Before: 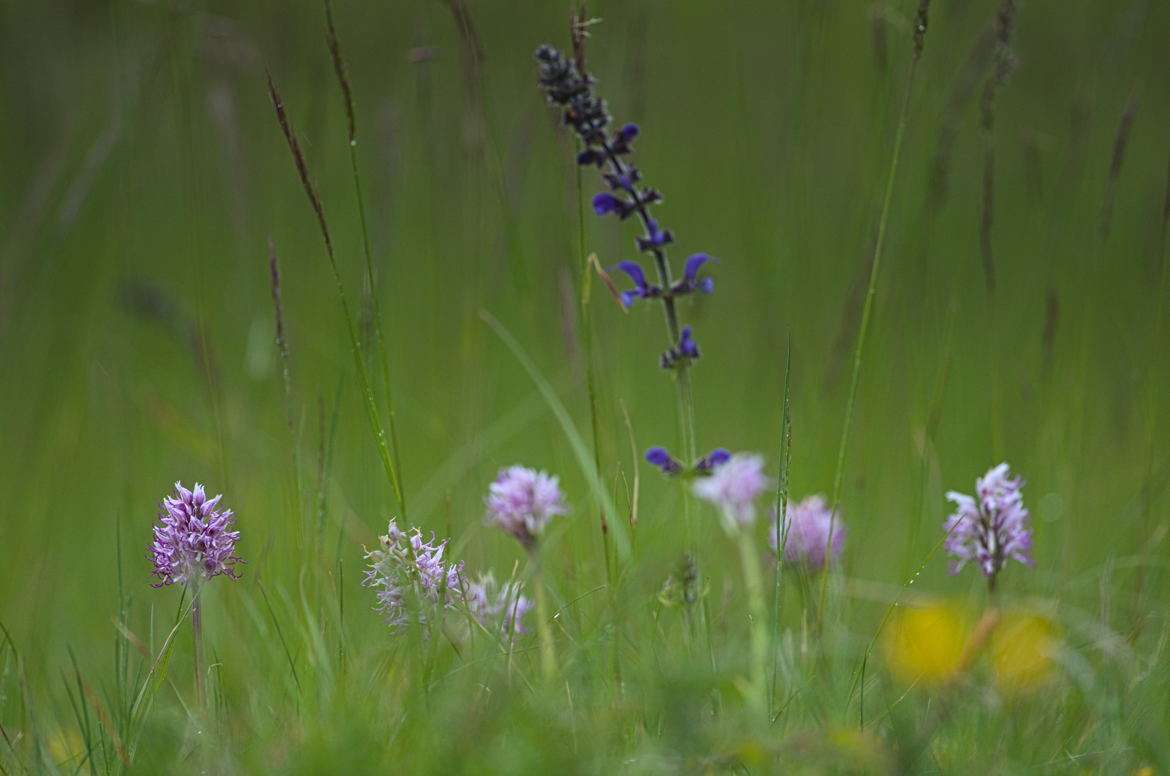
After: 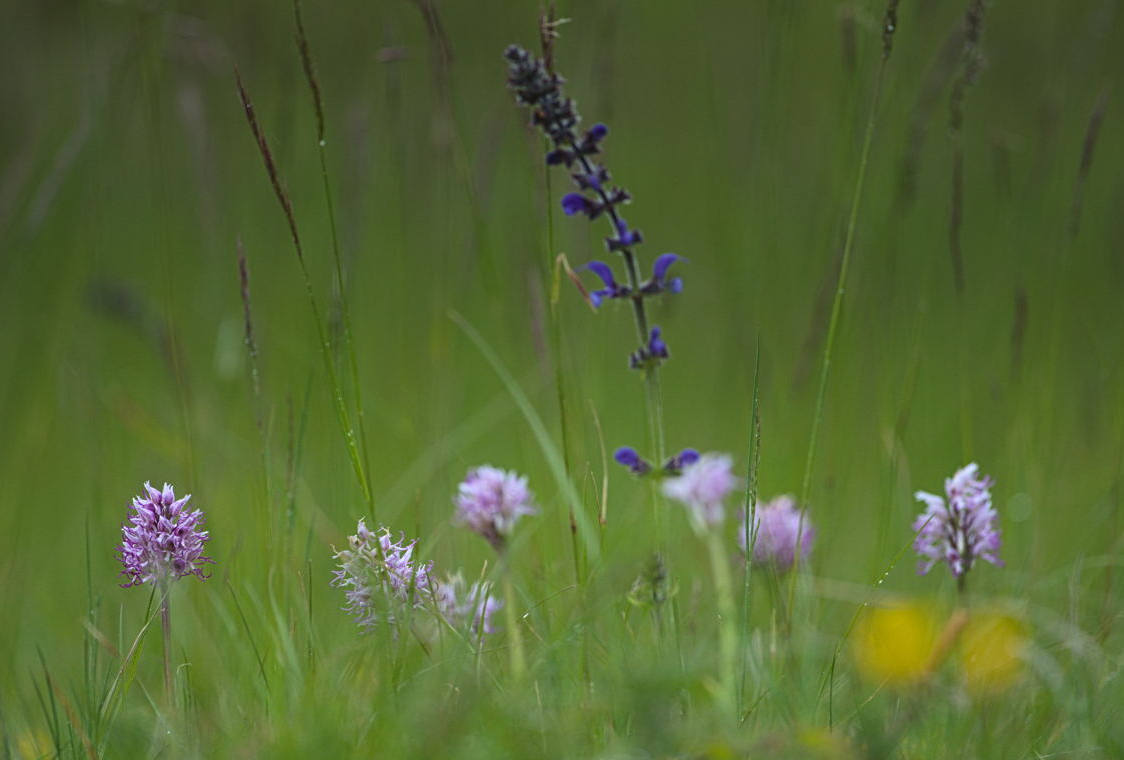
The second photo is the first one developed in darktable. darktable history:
crop and rotate: left 2.658%, right 1.254%, bottom 1.962%
